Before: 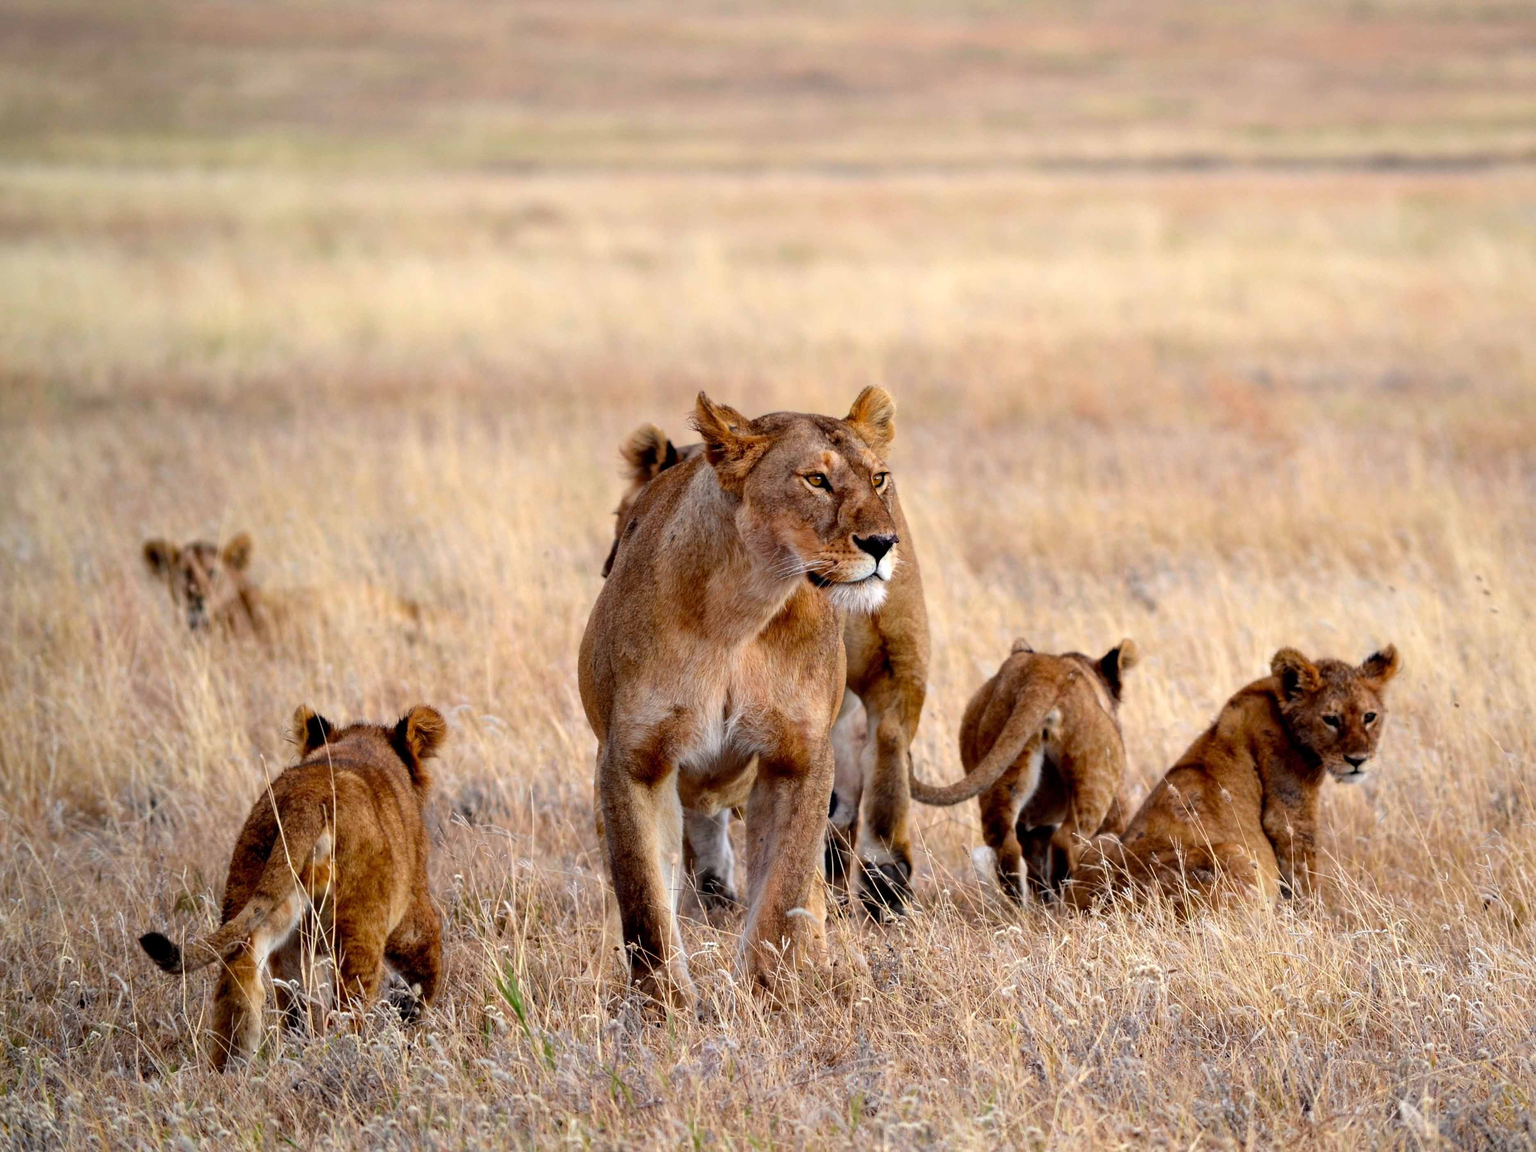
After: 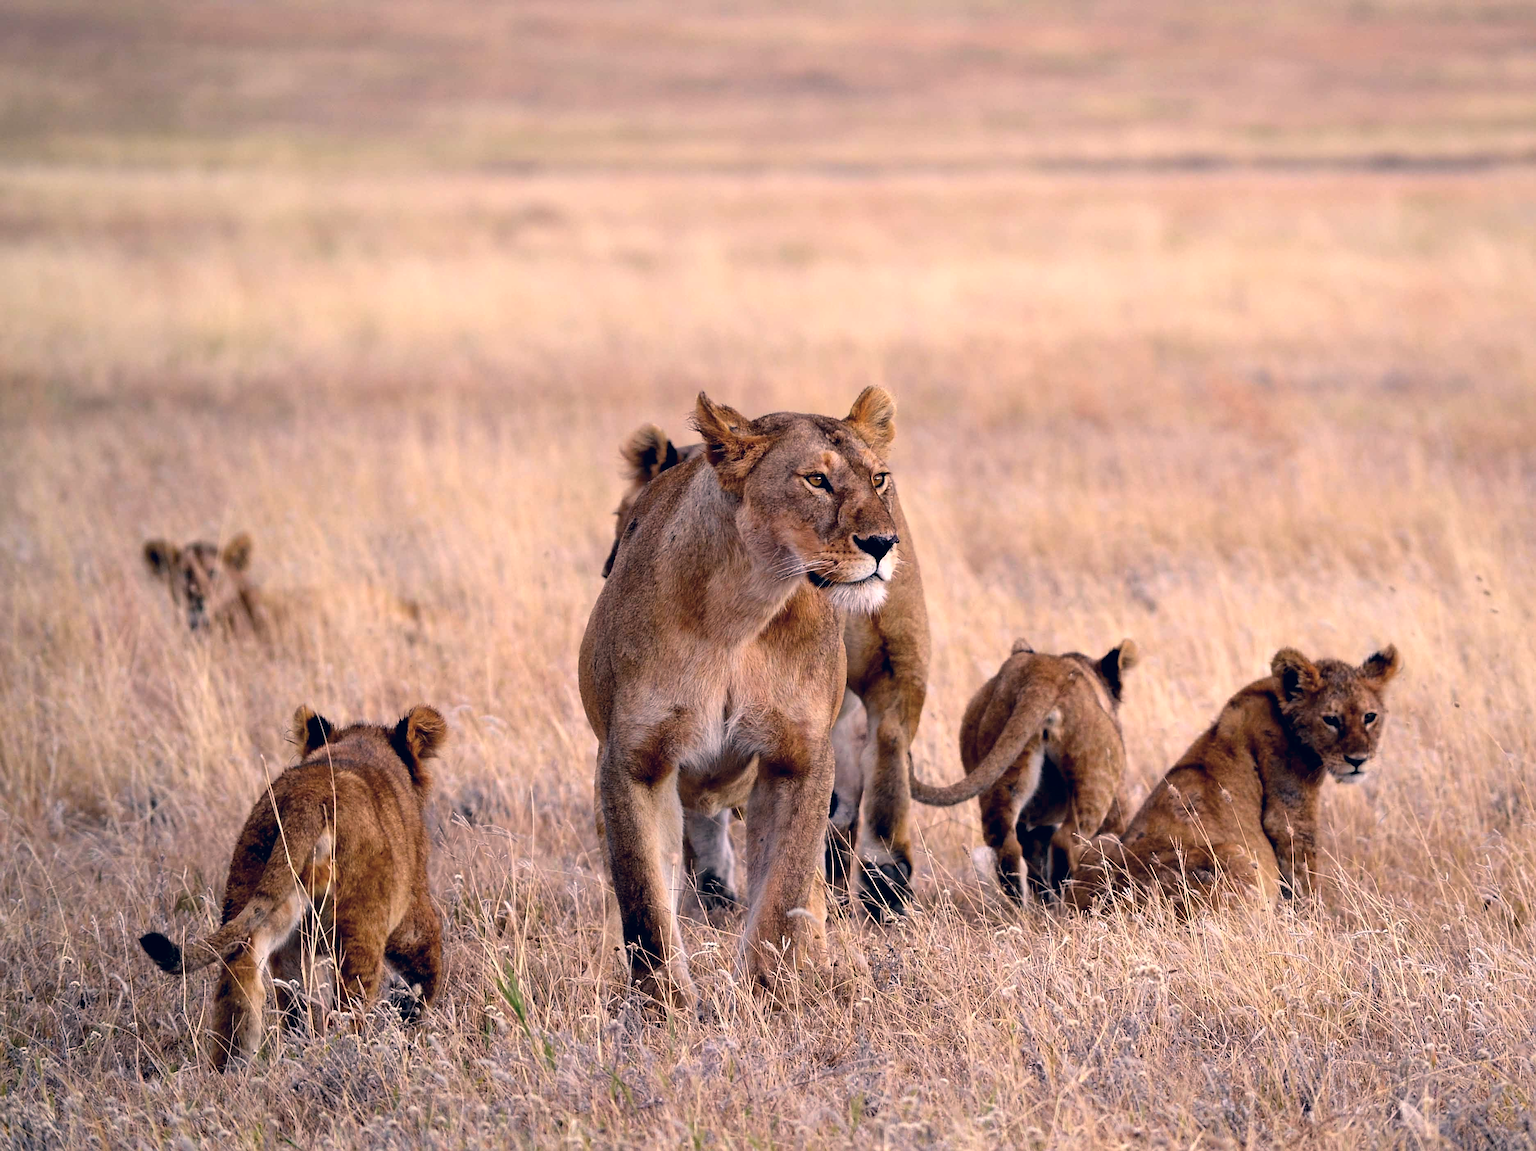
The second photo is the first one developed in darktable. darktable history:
tone equalizer: on, module defaults
color correction: highlights a* 14.46, highlights b* 5.85, shadows a* -5.53, shadows b* -15.24, saturation 0.85
sharpen: on, module defaults
